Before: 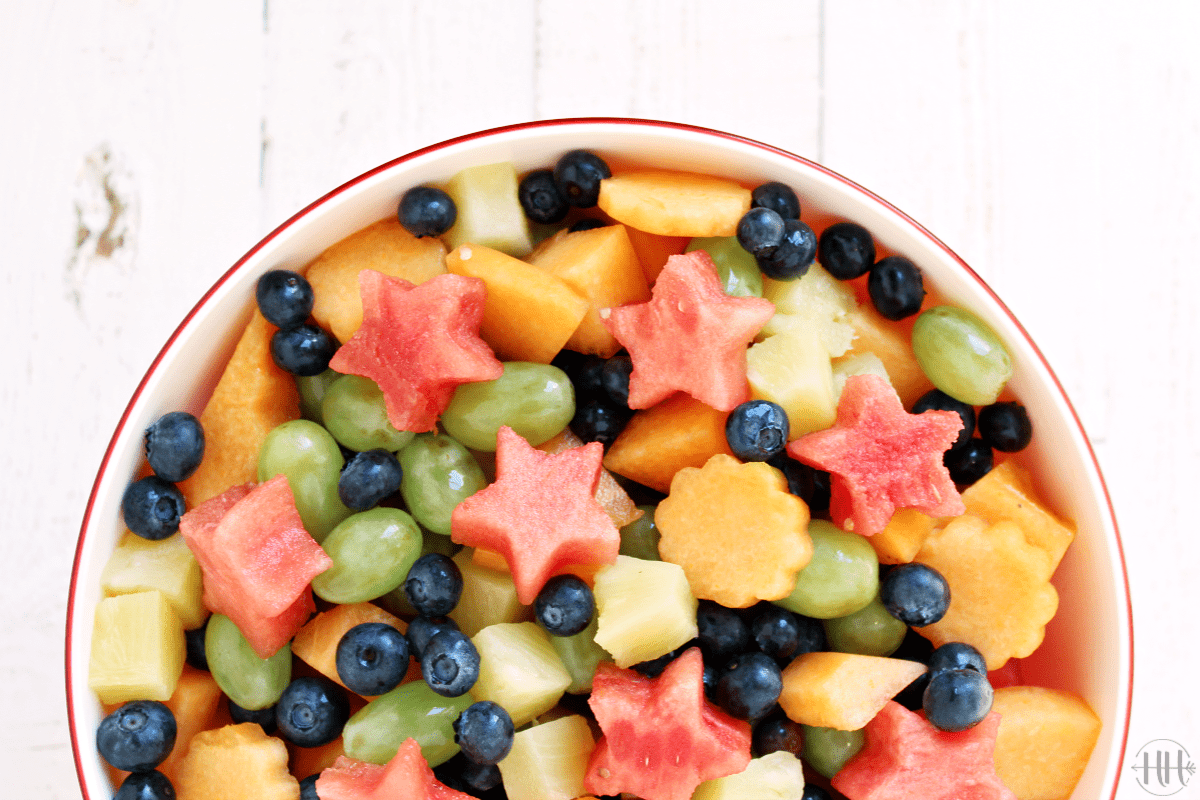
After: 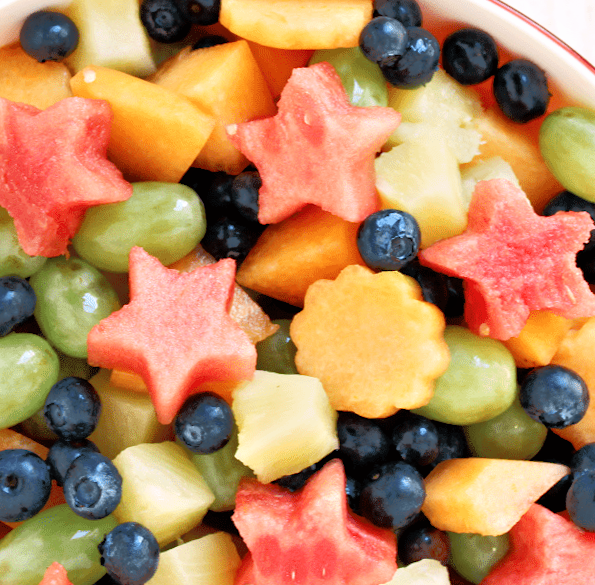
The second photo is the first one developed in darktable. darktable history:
crop: left 31.379%, top 24.658%, right 20.326%, bottom 6.628%
rotate and perspective: rotation -2.56°, automatic cropping off
tone equalizer: -8 EV -0.528 EV, -7 EV -0.319 EV, -6 EV -0.083 EV, -5 EV 0.413 EV, -4 EV 0.985 EV, -3 EV 0.791 EV, -2 EV -0.01 EV, -1 EV 0.14 EV, +0 EV -0.012 EV, smoothing 1
